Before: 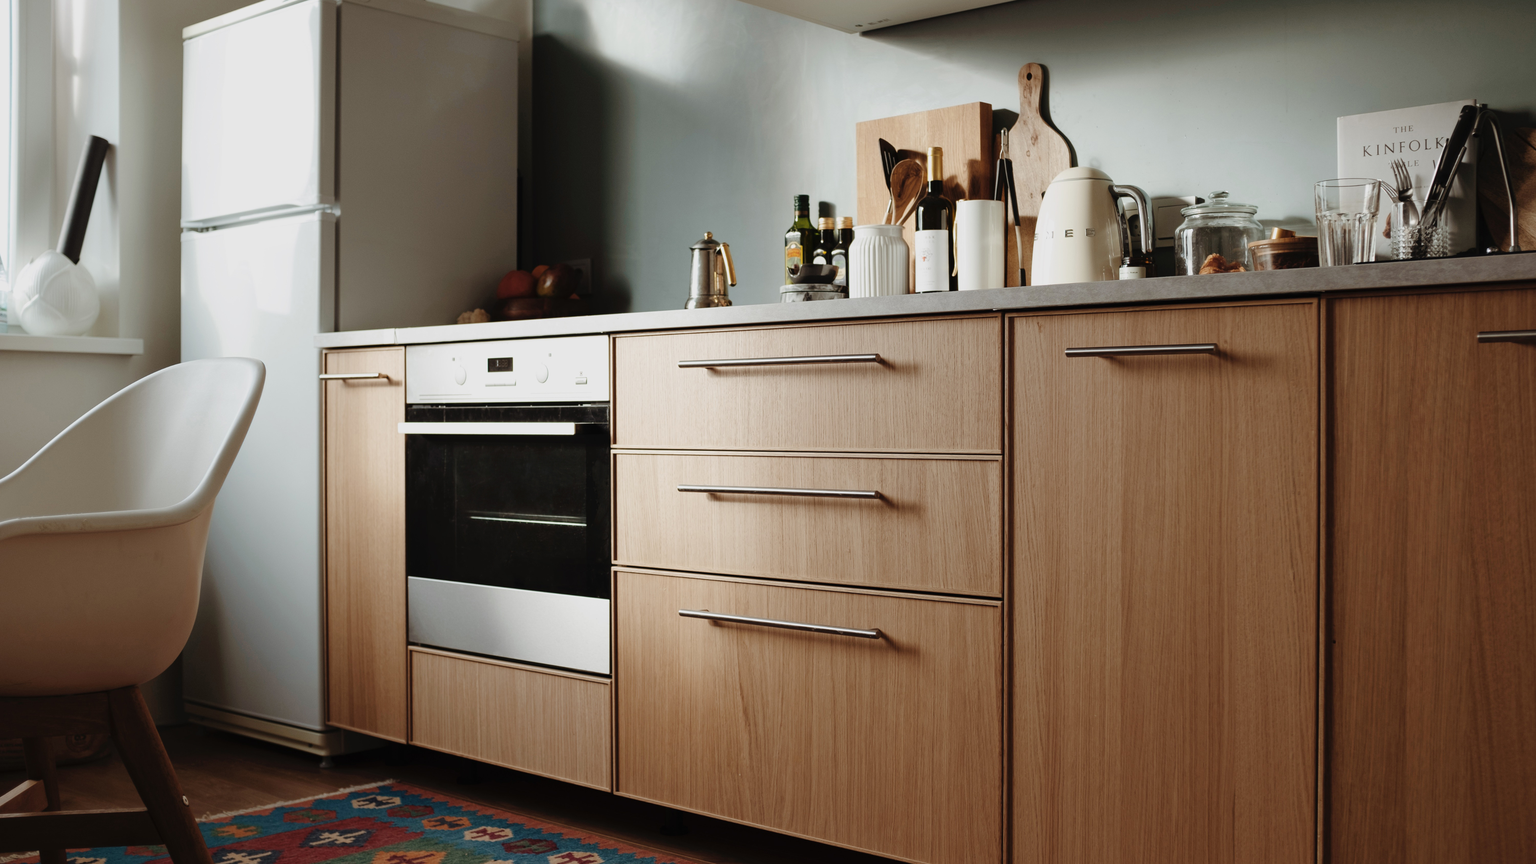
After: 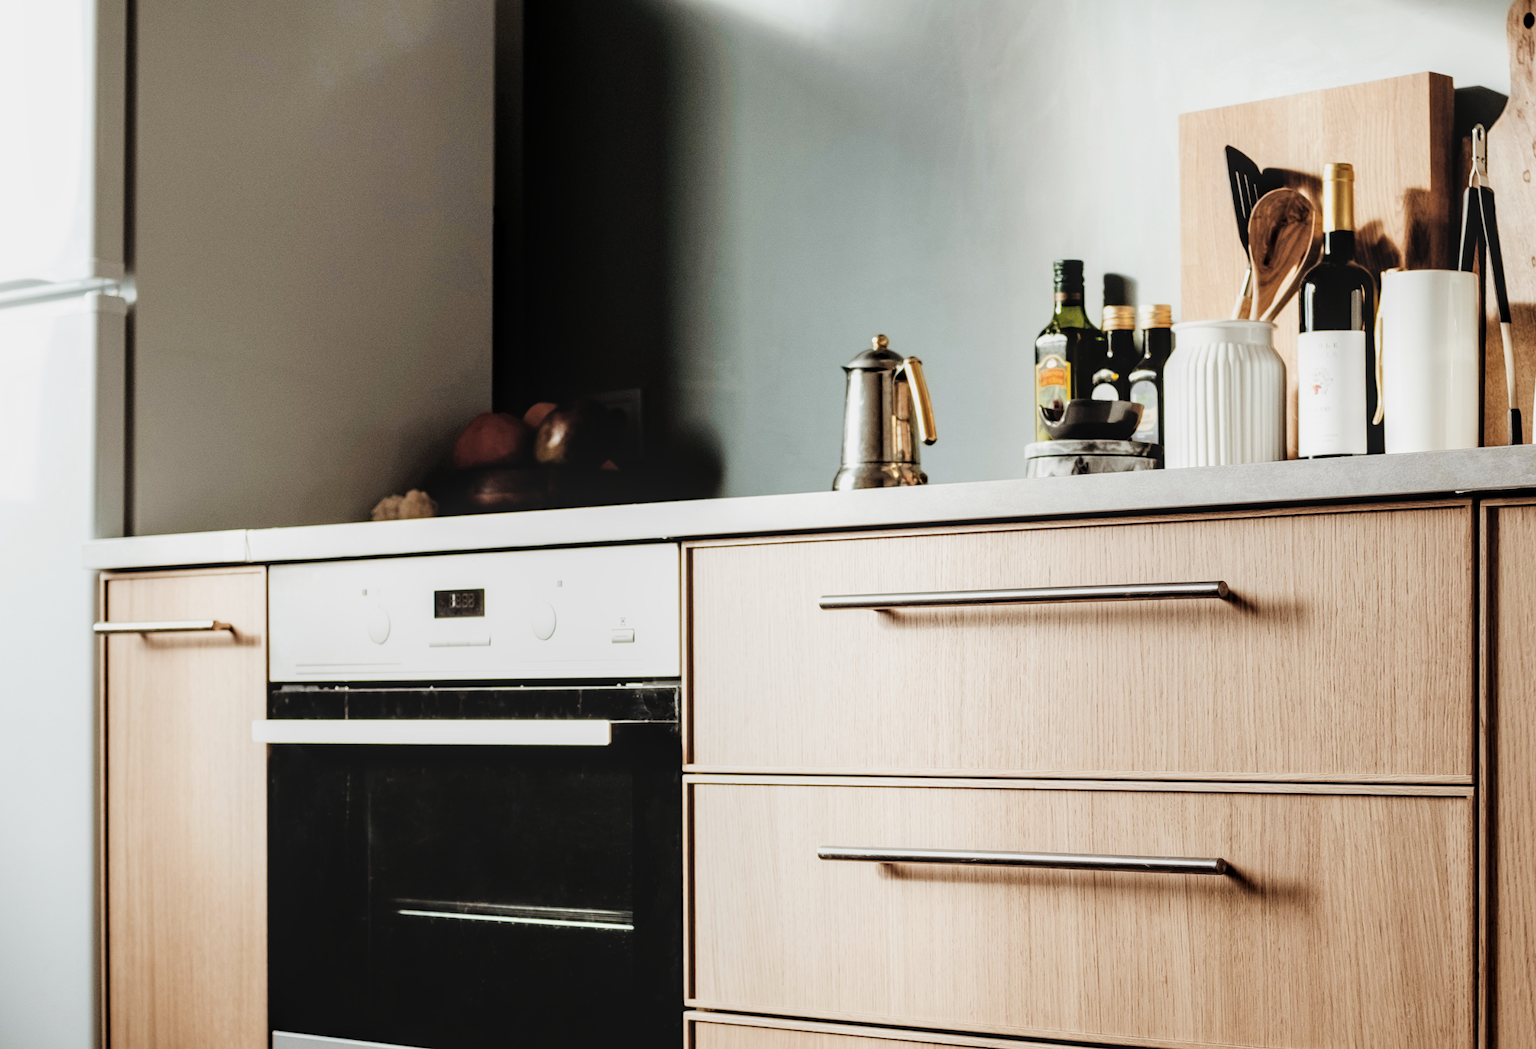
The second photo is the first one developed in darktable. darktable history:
levels: levels [0, 0.492, 0.984]
filmic rgb: black relative exposure -5.12 EV, white relative exposure 3.97 EV, hardness 2.9, contrast 1.3, highlights saturation mix -29.37%
crop: left 17.793%, top 7.722%, right 32.739%, bottom 32.201%
local contrast: on, module defaults
exposure: black level correction -0.005, exposure 0.618 EV, compensate highlight preservation false
